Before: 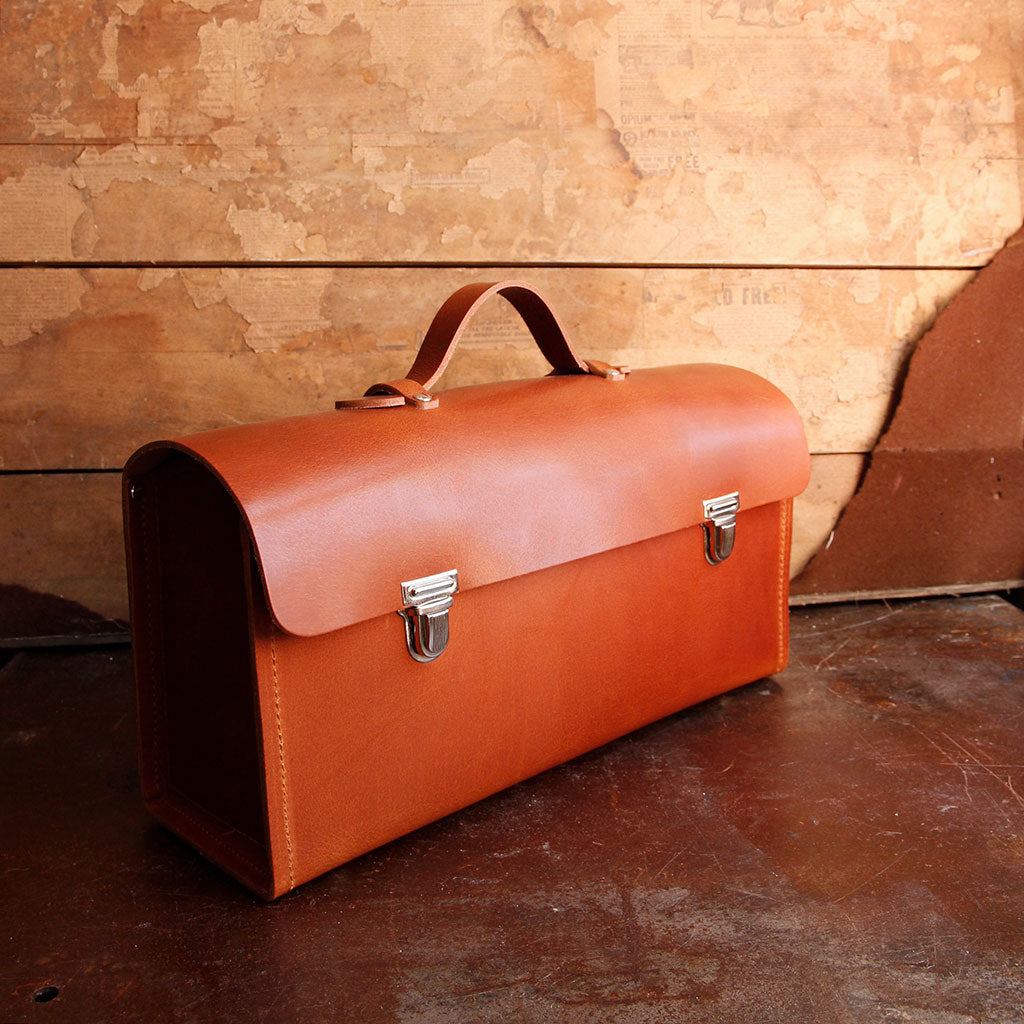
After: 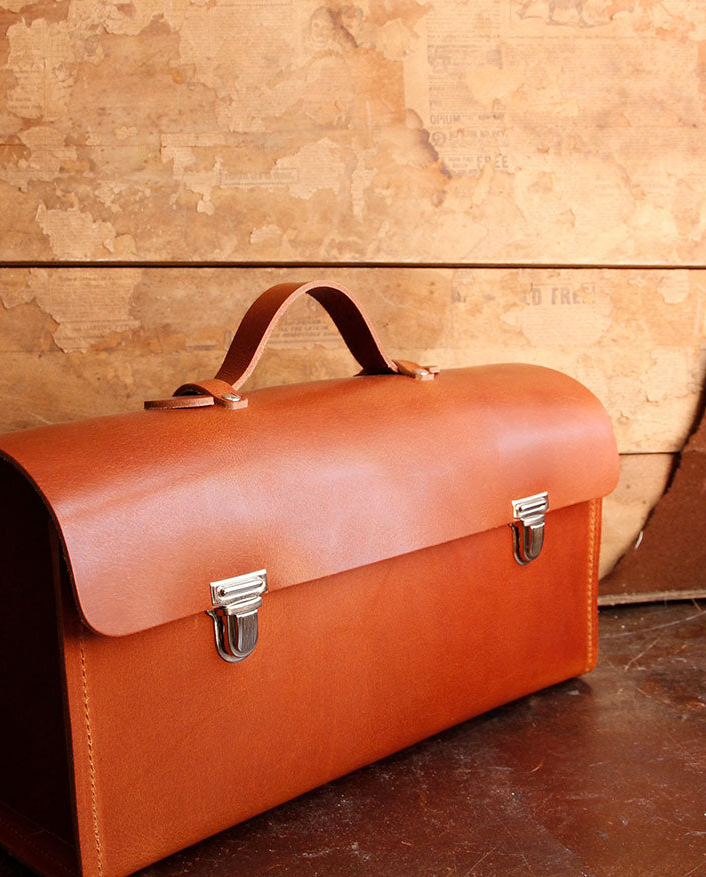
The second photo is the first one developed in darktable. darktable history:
crop: left 18.673%, right 12.334%, bottom 14.3%
color correction: highlights b* 2.92
